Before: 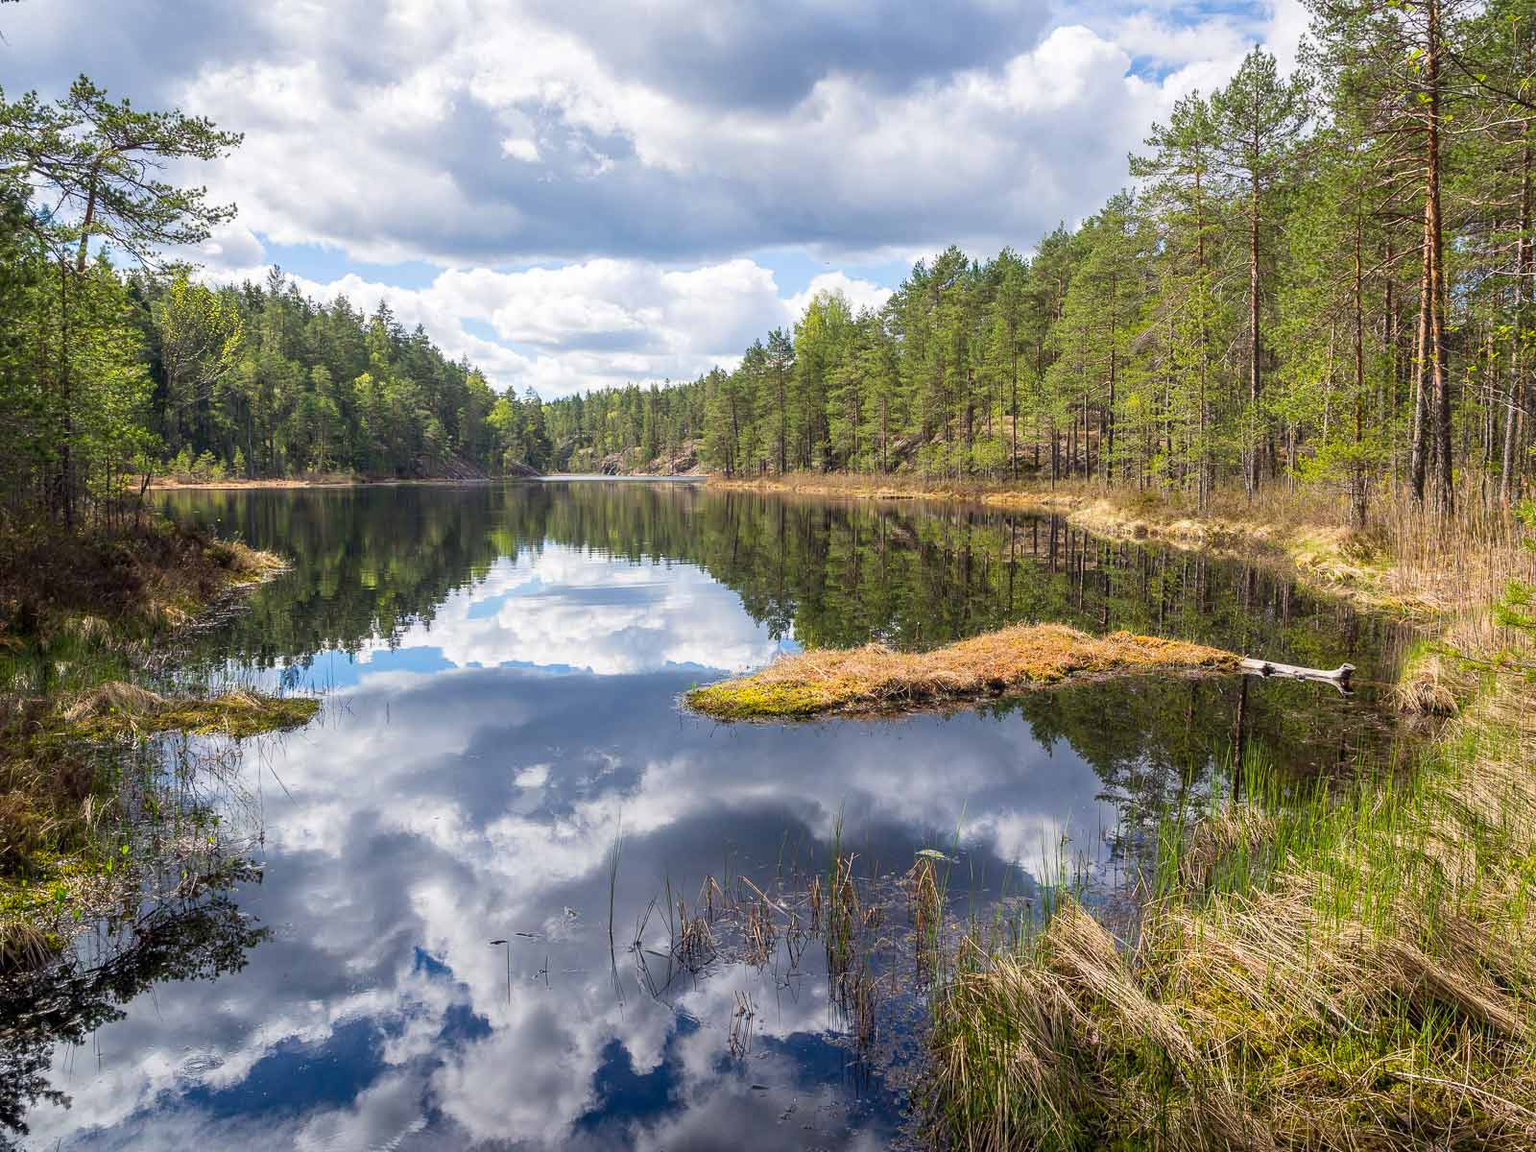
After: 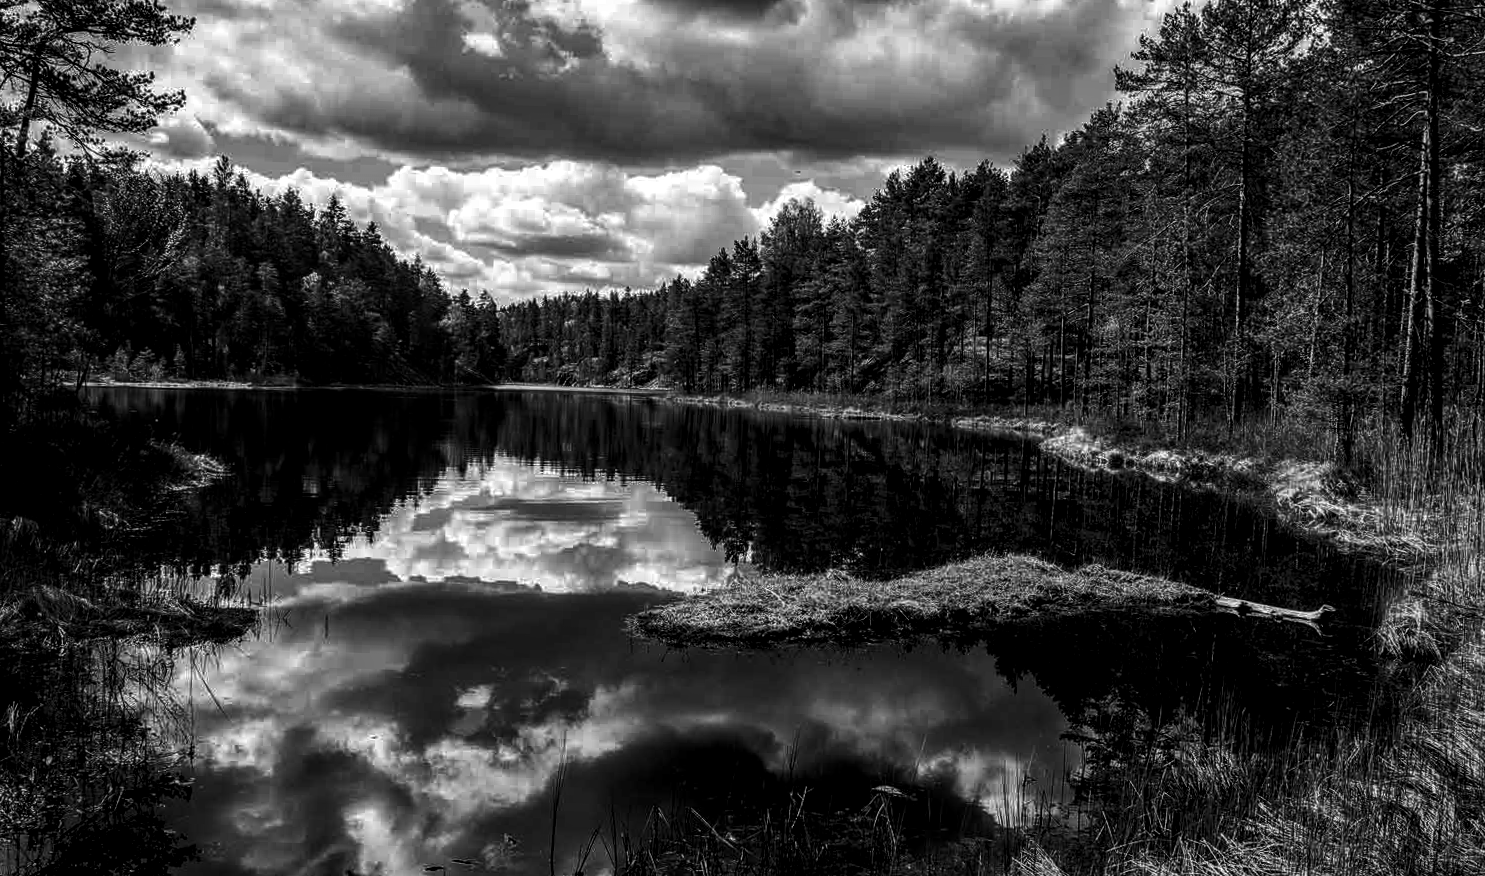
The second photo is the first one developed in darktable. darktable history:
local contrast: highlights 25%, detail 150%
rotate and perspective: rotation 1.72°, automatic cropping off
crop: left 5.596%, top 10.314%, right 3.534%, bottom 19.395%
contrast brightness saturation: contrast 0.02, brightness -1, saturation -1
